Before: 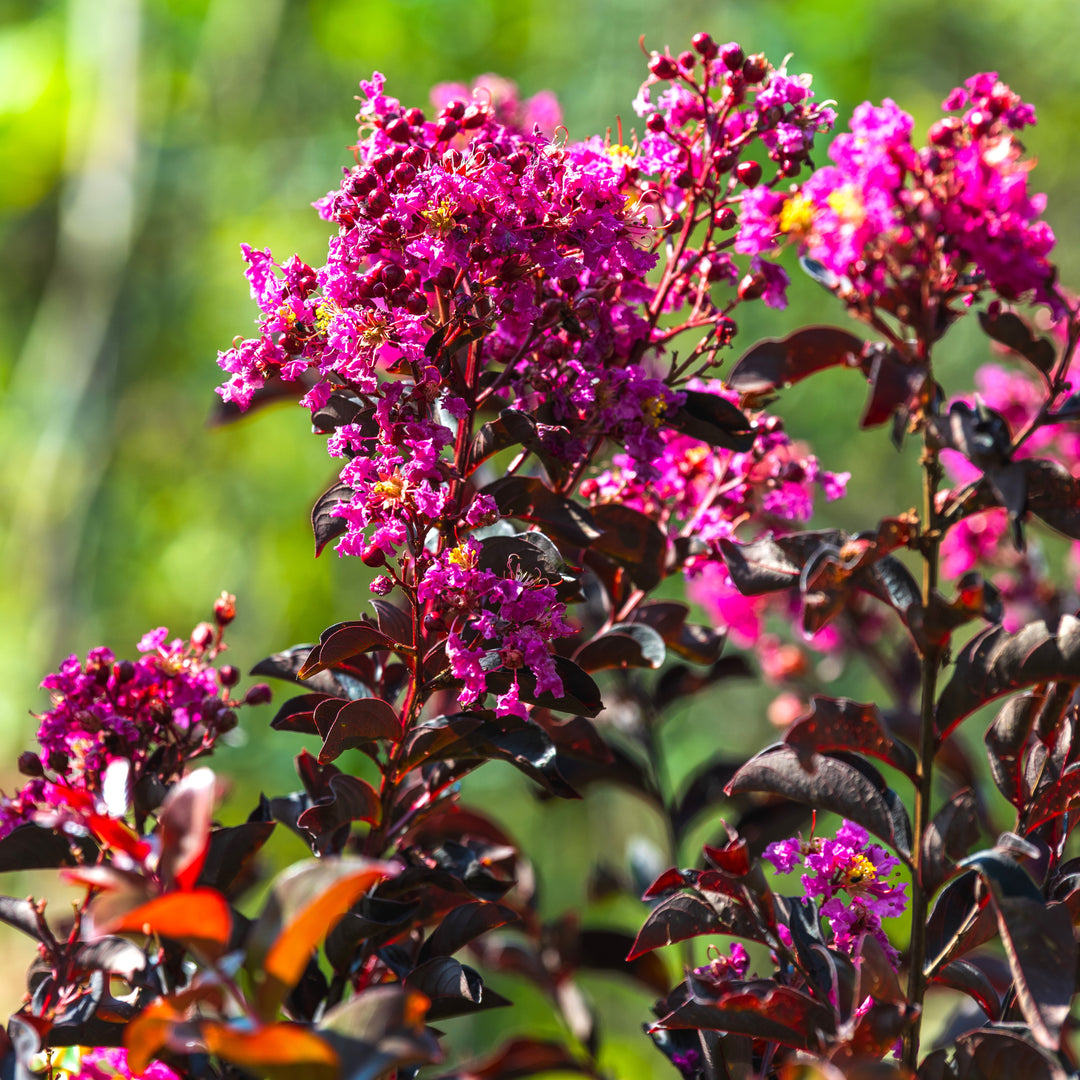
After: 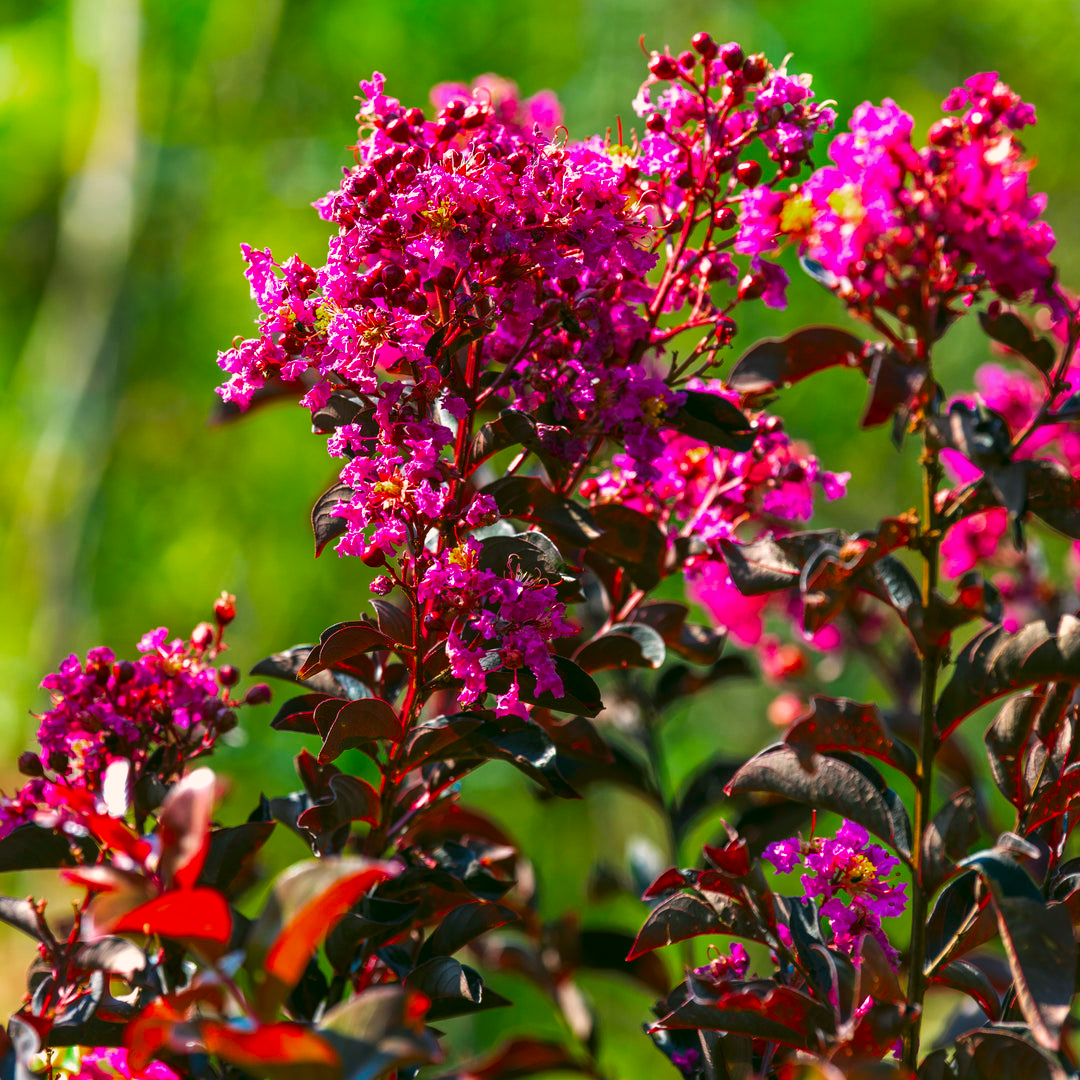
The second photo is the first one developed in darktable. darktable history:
color zones: curves: ch0 [(0, 0.425) (0.143, 0.422) (0.286, 0.42) (0.429, 0.419) (0.571, 0.419) (0.714, 0.42) (0.857, 0.422) (1, 0.425)]; ch1 [(0, 0.666) (0.143, 0.669) (0.286, 0.671) (0.429, 0.67) (0.571, 0.67) (0.714, 0.67) (0.857, 0.67) (1, 0.666)]
color correction: highlights a* 3.96, highlights b* 4.95, shadows a* -7.33, shadows b* 4.64
